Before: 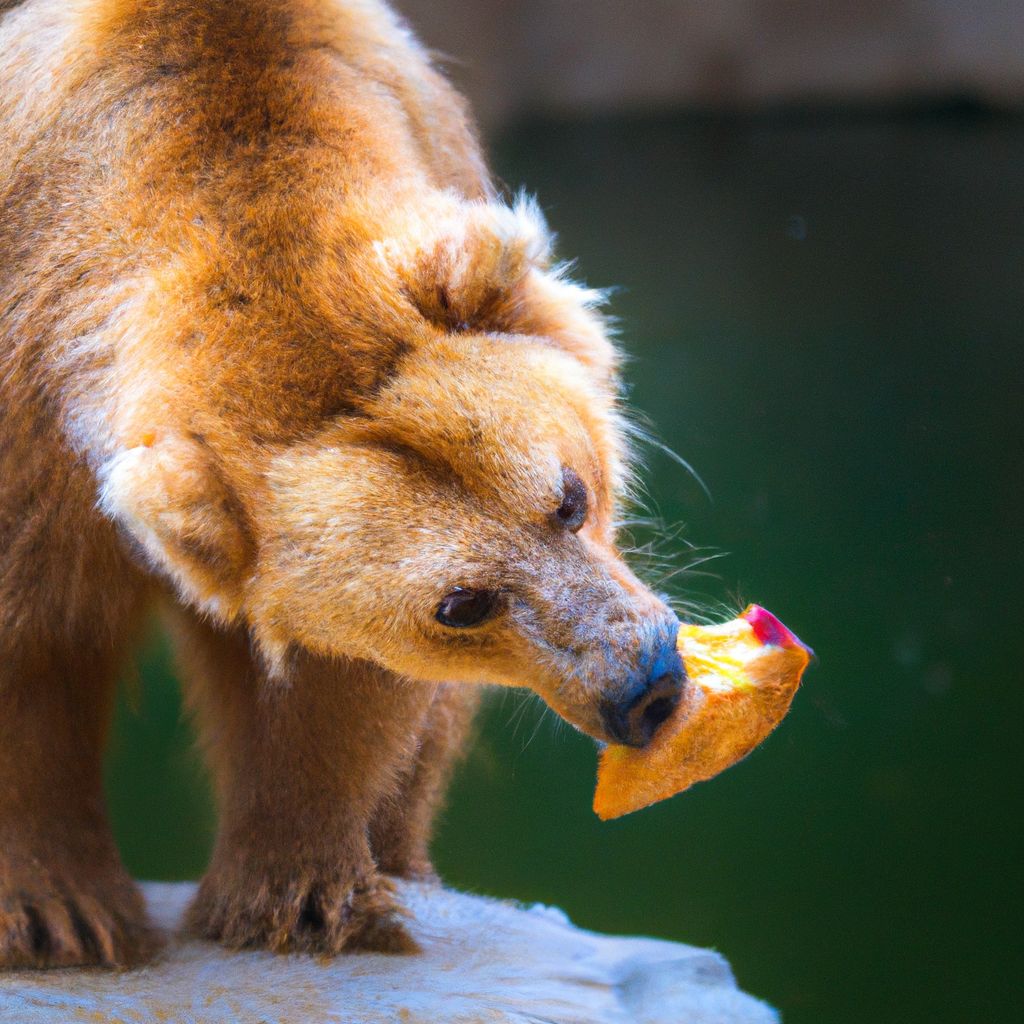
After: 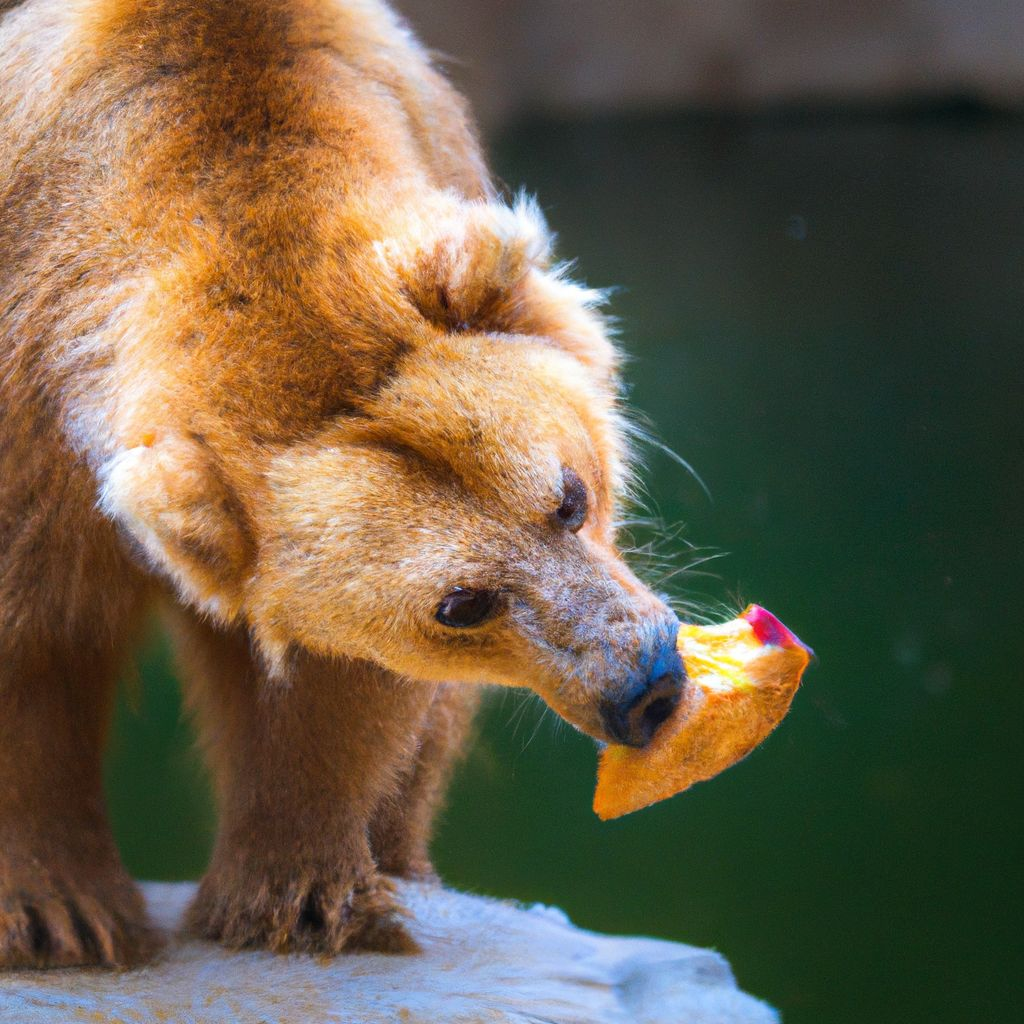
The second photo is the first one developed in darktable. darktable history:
shadows and highlights: shadows 22.91, highlights -49.03, soften with gaussian
